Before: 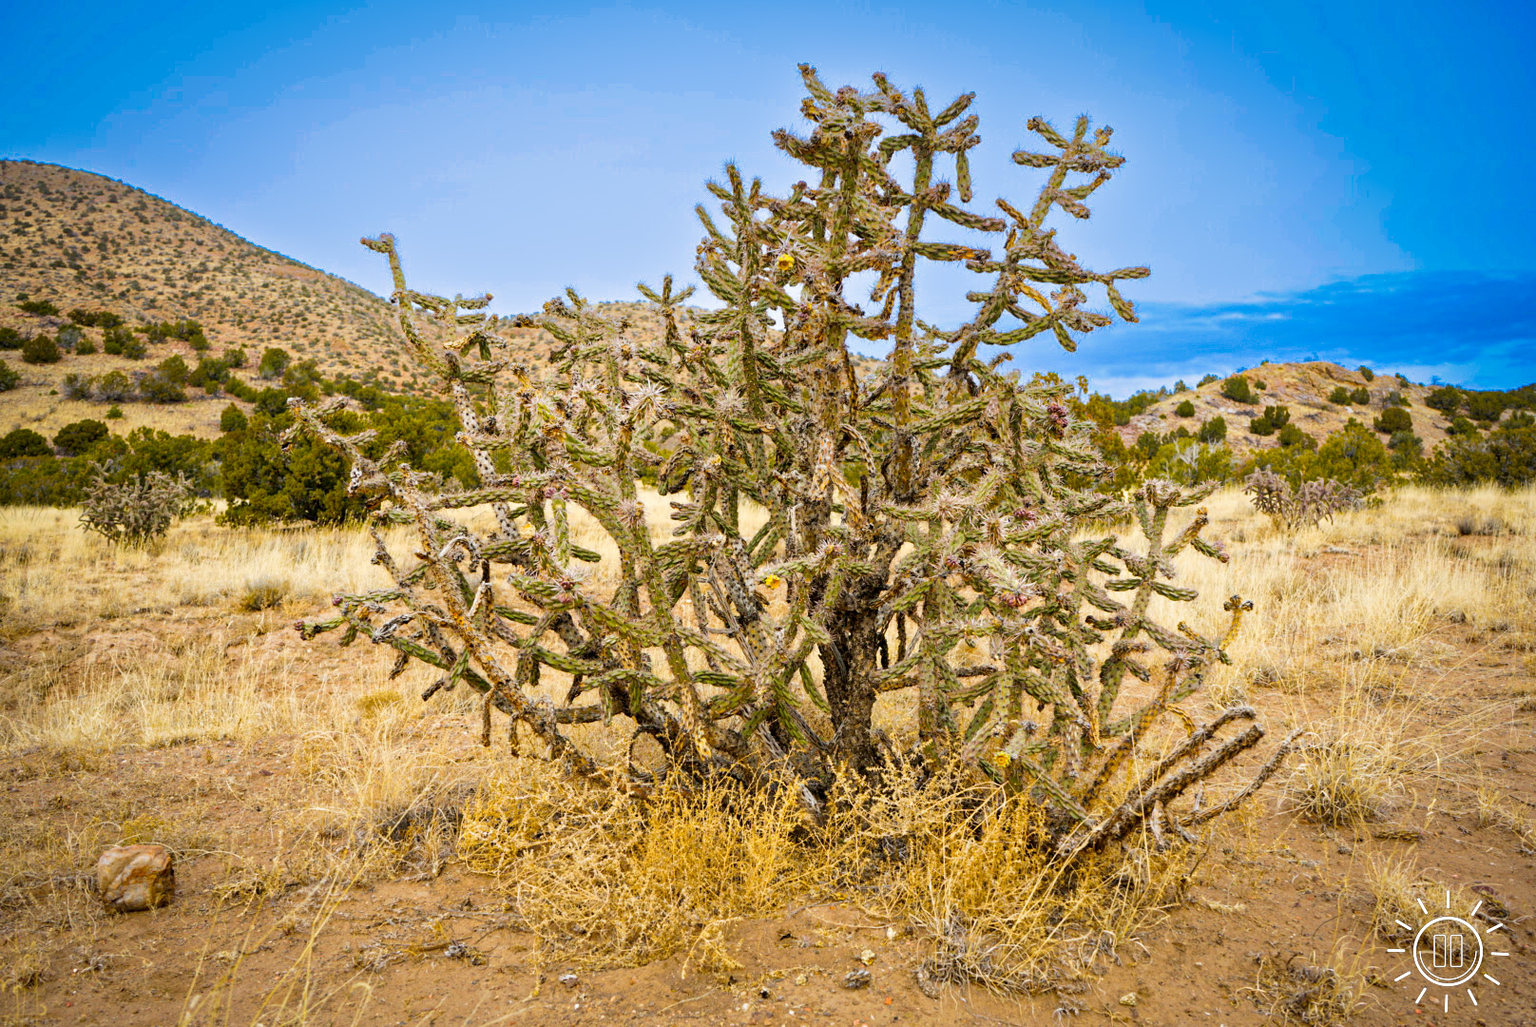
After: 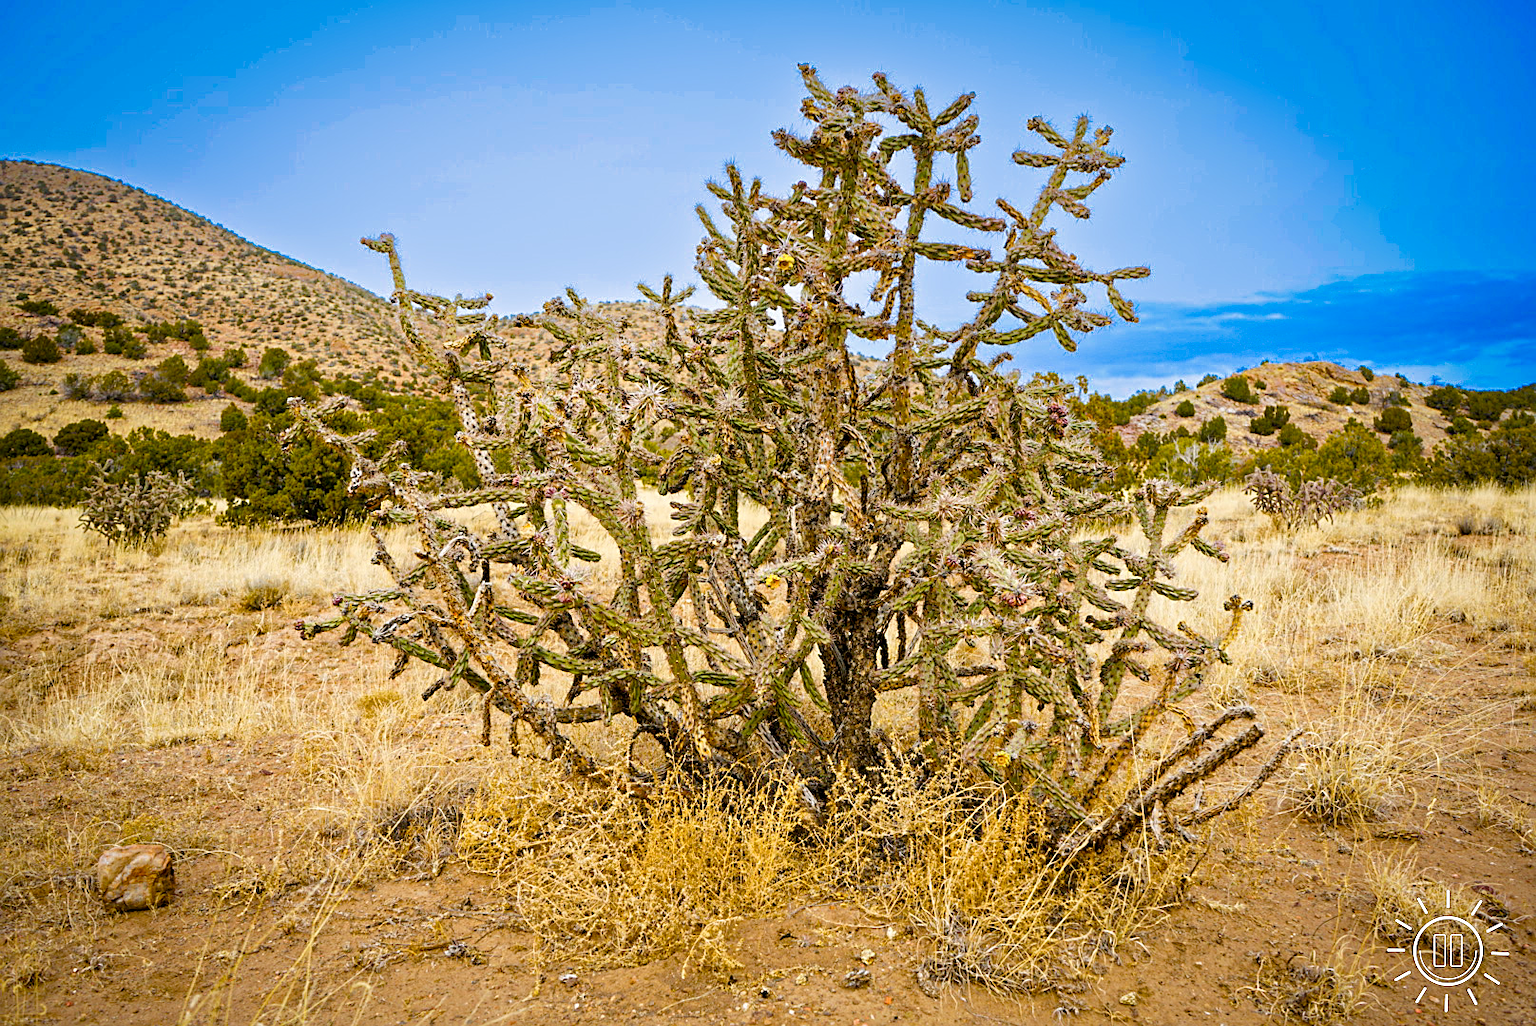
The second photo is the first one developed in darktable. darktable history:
sharpen: on, module defaults
color balance rgb: perceptual saturation grading › global saturation 20%, perceptual saturation grading › highlights -25%, perceptual saturation grading › shadows 25%
